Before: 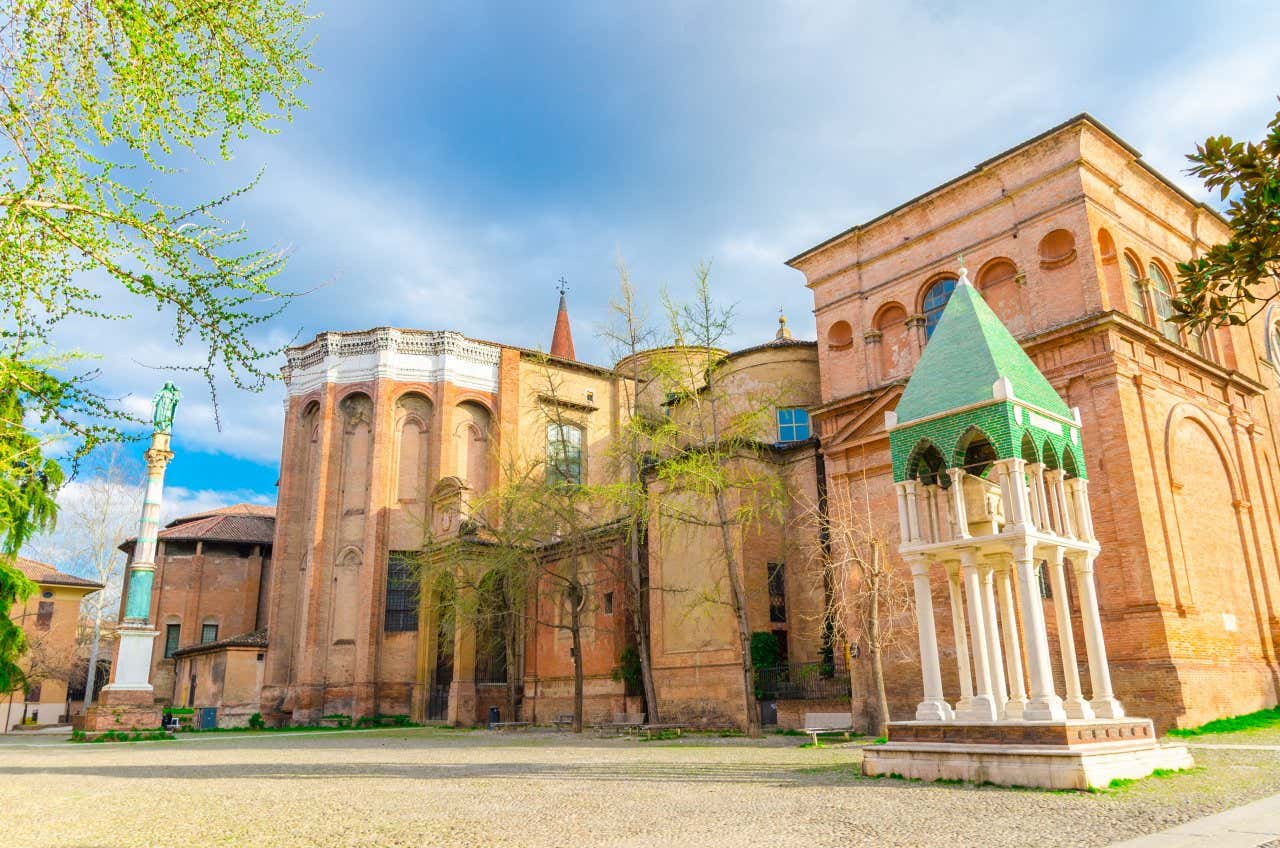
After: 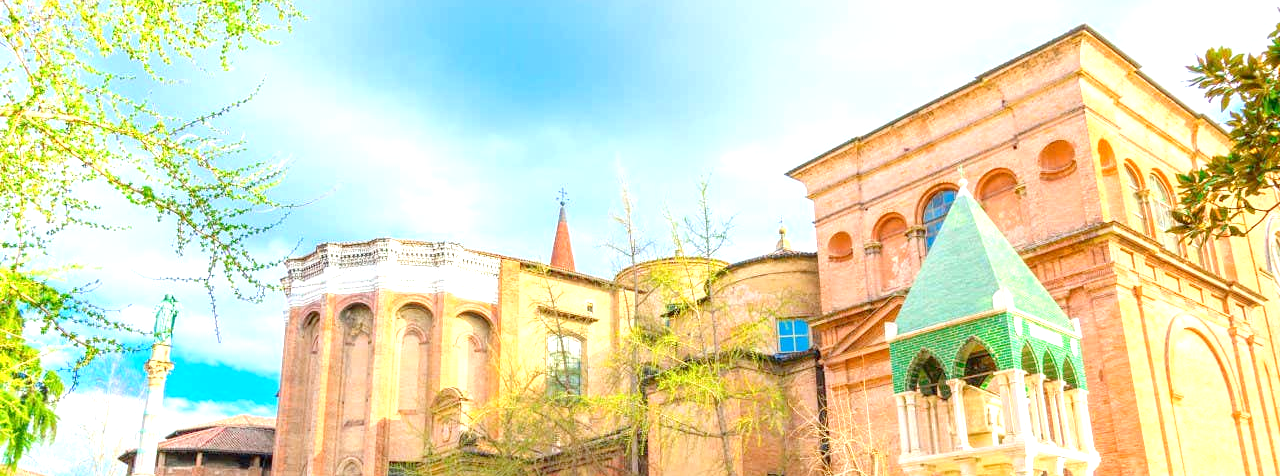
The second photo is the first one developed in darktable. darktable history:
local contrast: highlights 104%, shadows 103%, detail 120%, midtone range 0.2
exposure: exposure 0.744 EV, compensate highlight preservation false
crop and rotate: top 10.535%, bottom 33.234%
levels: black 0.056%, levels [0, 0.43, 0.984]
